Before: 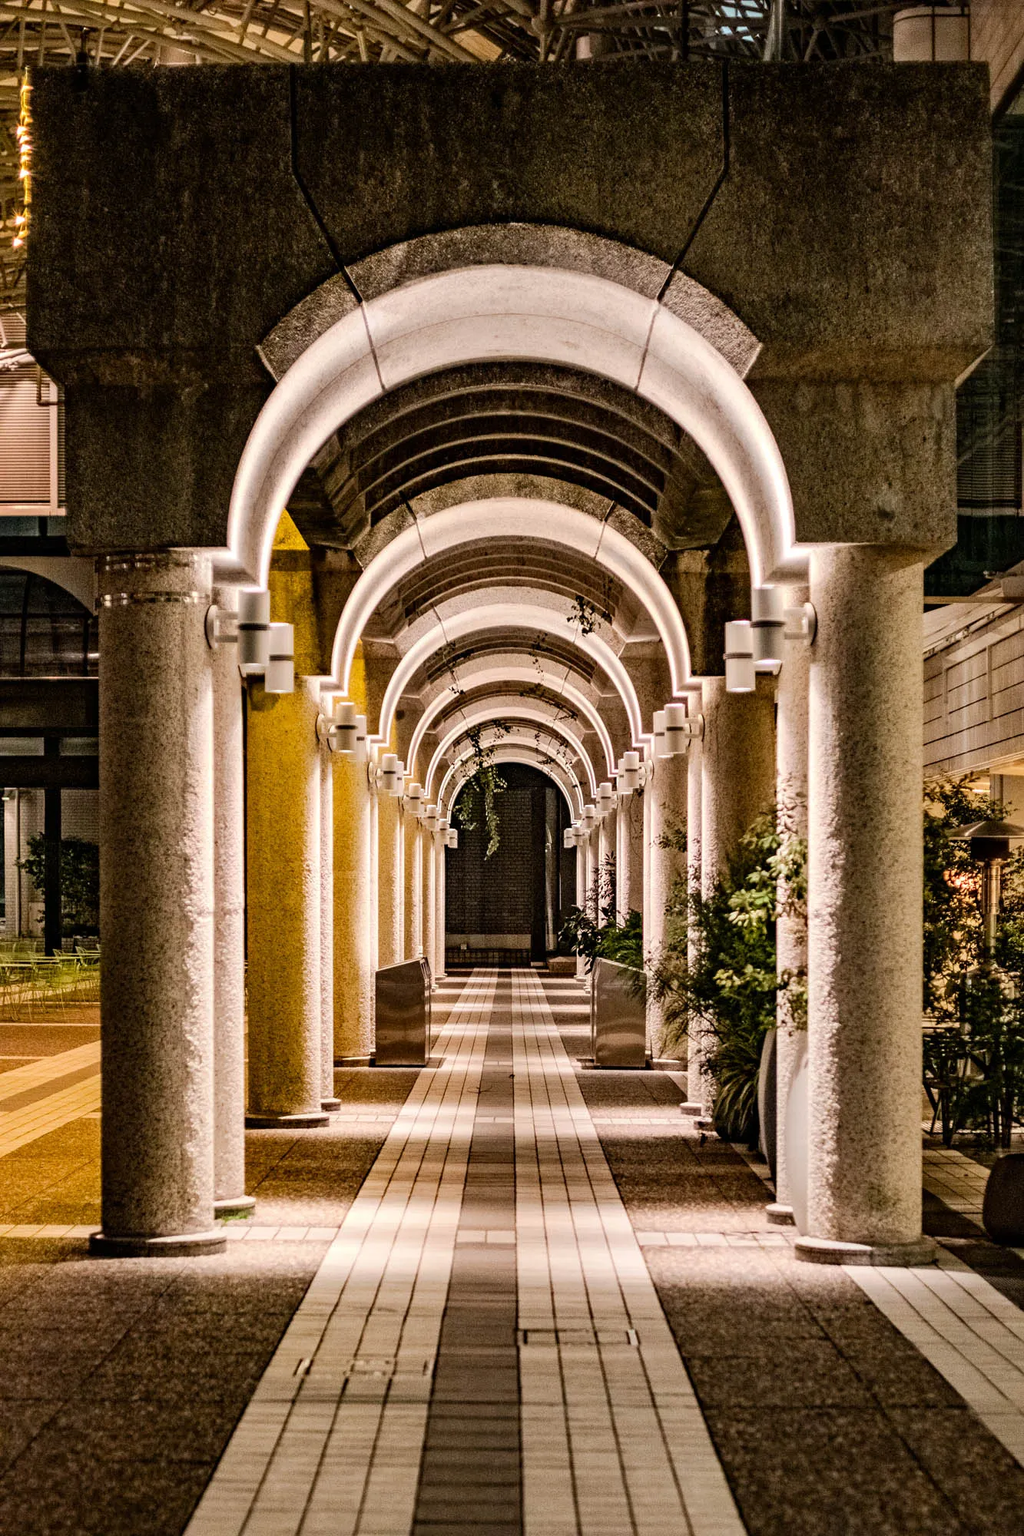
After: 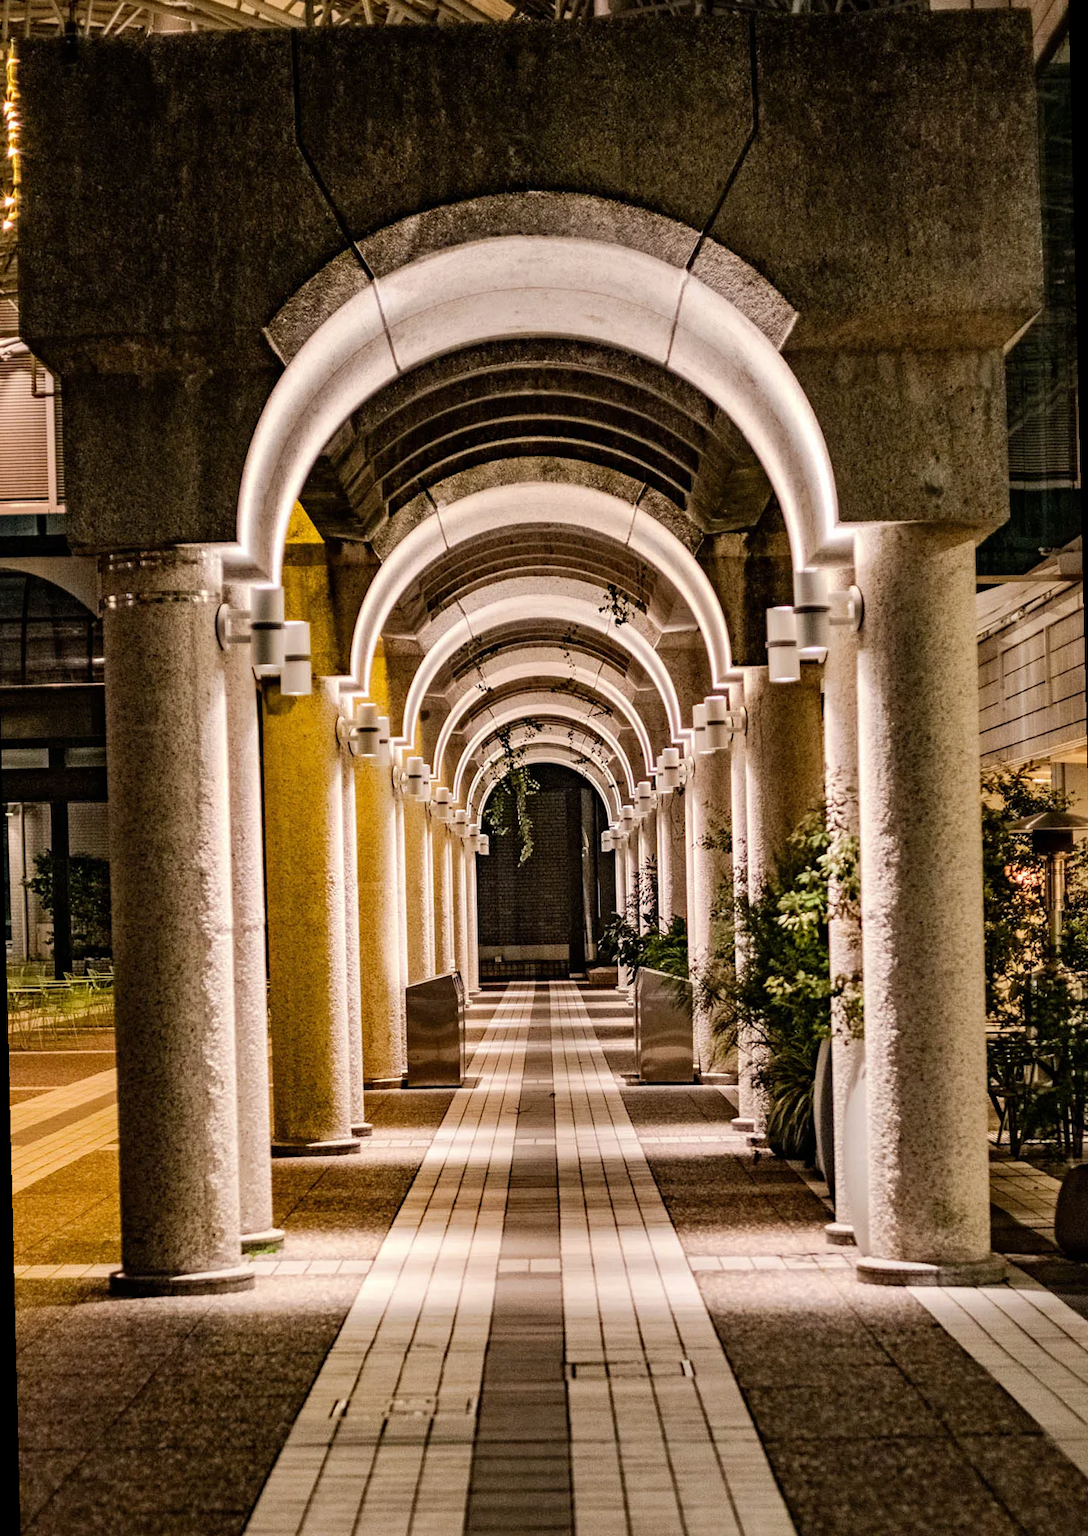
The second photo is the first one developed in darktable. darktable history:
rotate and perspective: rotation -1.42°, crop left 0.016, crop right 0.984, crop top 0.035, crop bottom 0.965
color zones: curves: ch0 [(0.068, 0.464) (0.25, 0.5) (0.48, 0.508) (0.75, 0.536) (0.886, 0.476) (0.967, 0.456)]; ch1 [(0.066, 0.456) (0.25, 0.5) (0.616, 0.508) (0.746, 0.56) (0.934, 0.444)]
